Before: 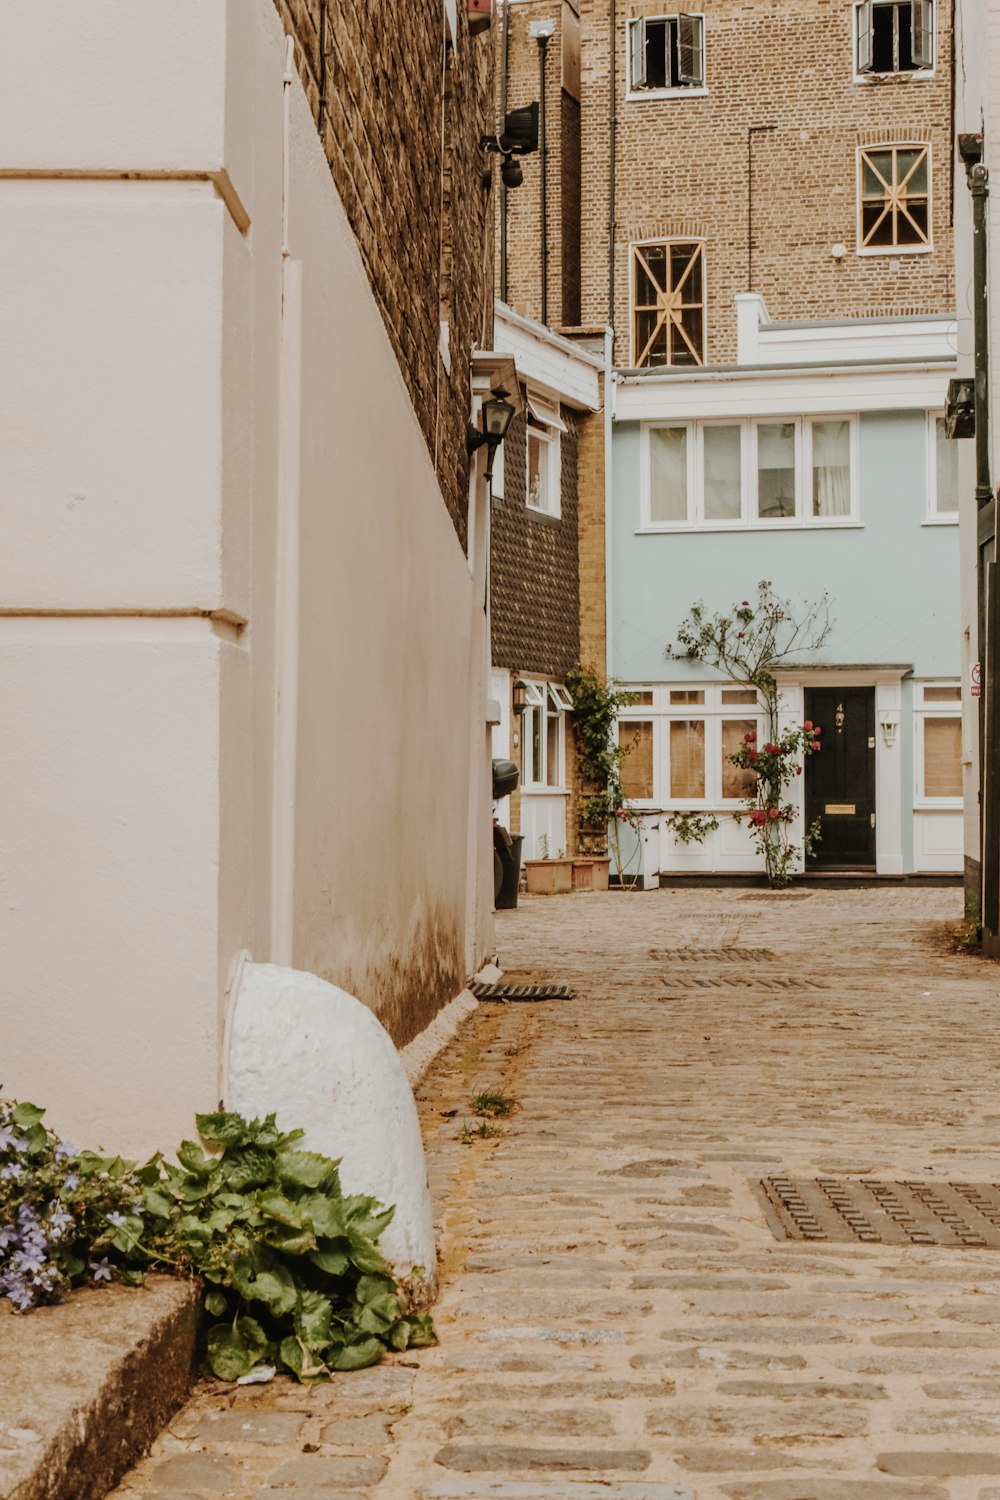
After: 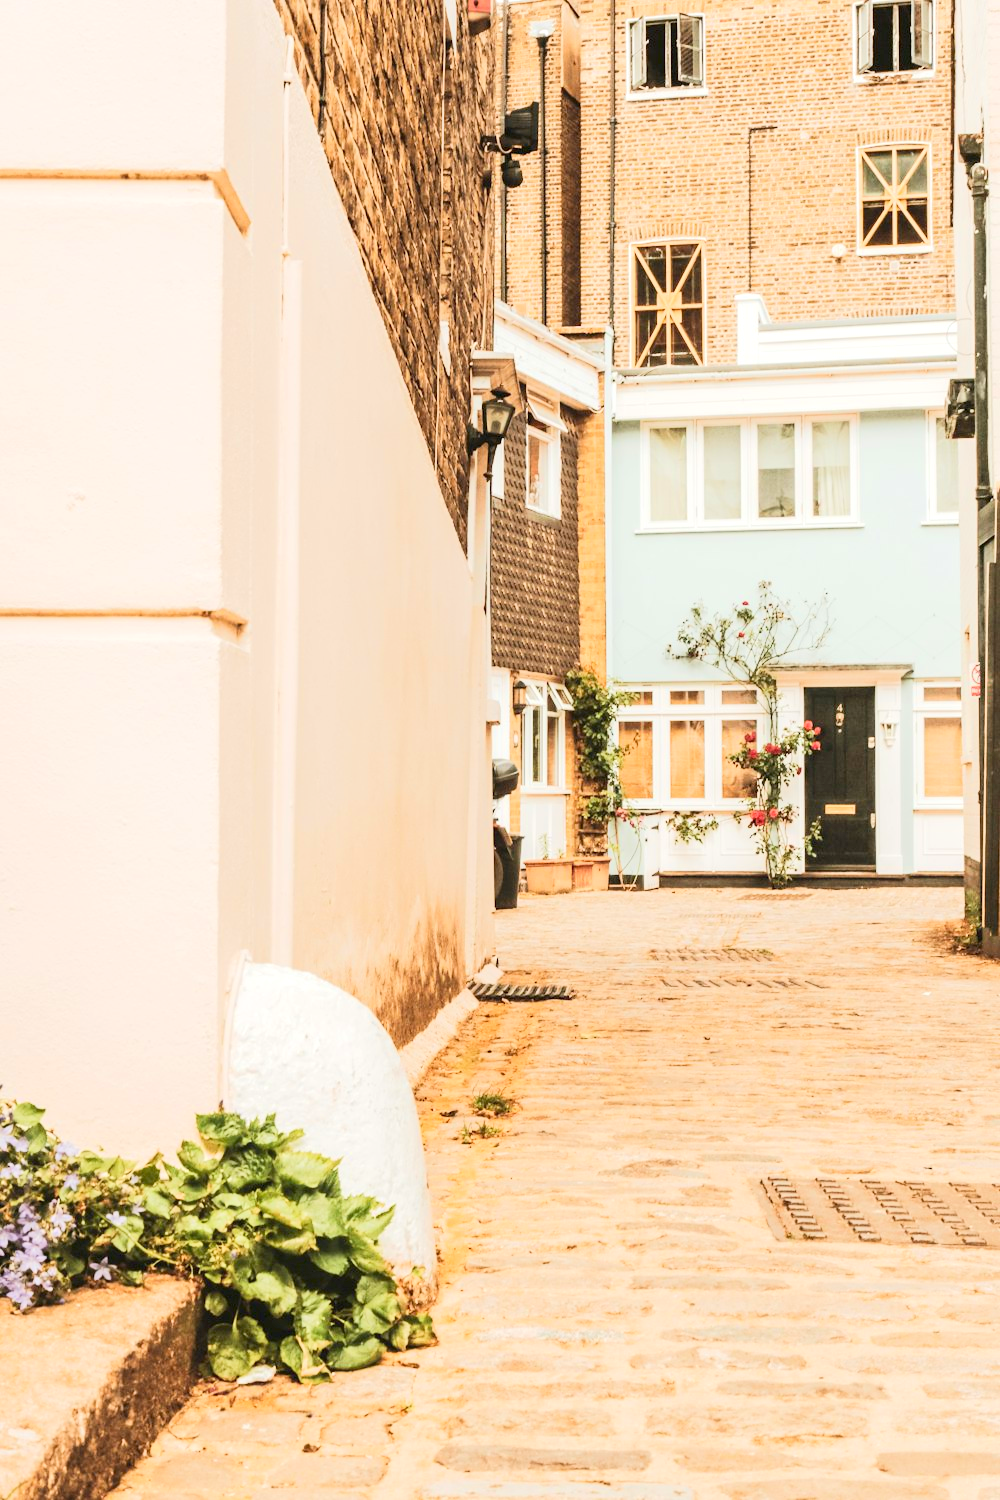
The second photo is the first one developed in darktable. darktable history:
tone equalizer: -8 EV 2 EV, -7 EV 1.96 EV, -6 EV 1.98 EV, -5 EV 1.97 EV, -4 EV 1.99 EV, -3 EV 1.5 EV, -2 EV 0.994 EV, -1 EV 0.482 EV, edges refinement/feathering 500, mask exposure compensation -1.57 EV, preserve details no
